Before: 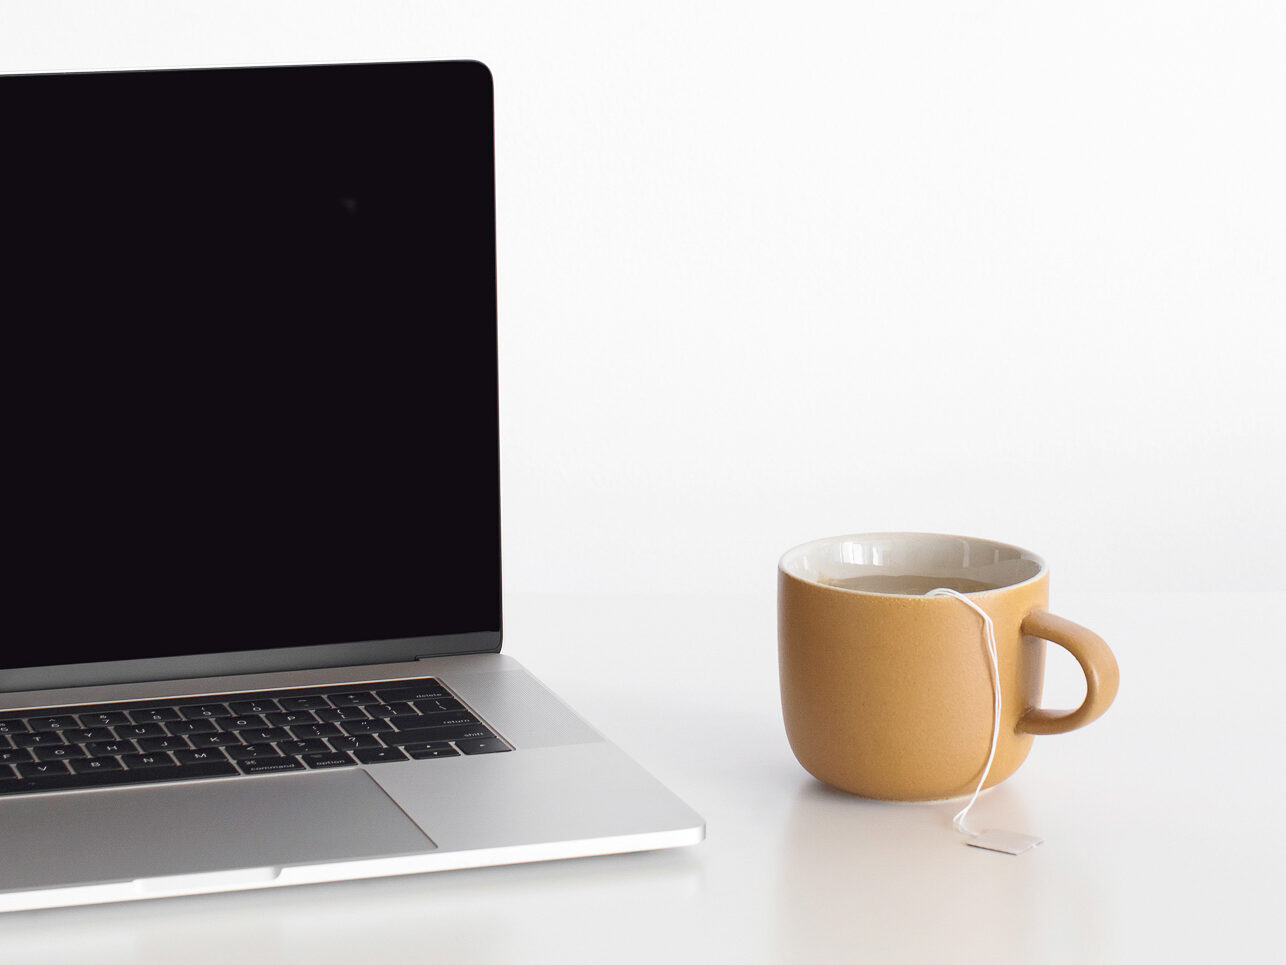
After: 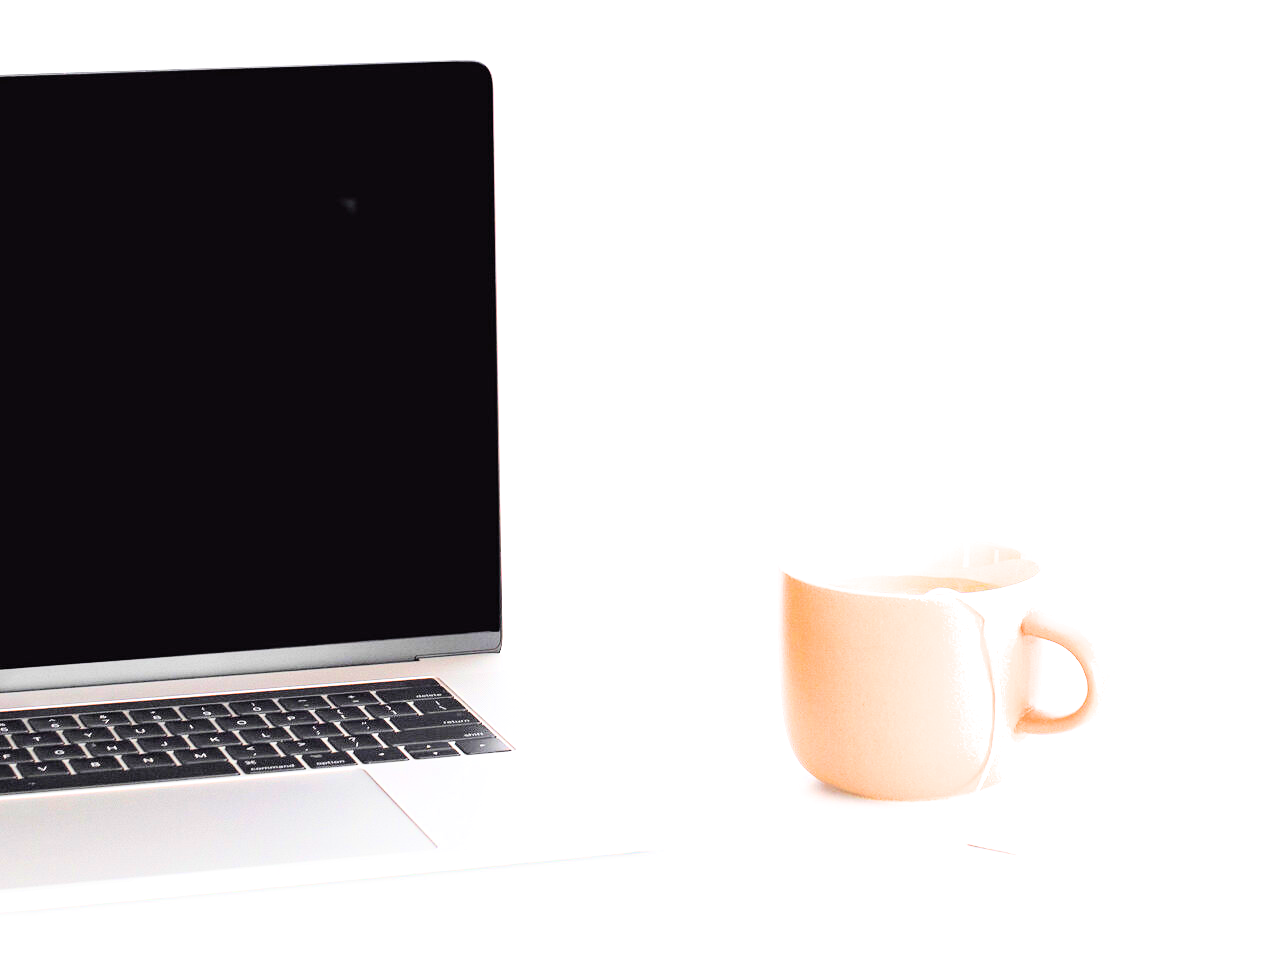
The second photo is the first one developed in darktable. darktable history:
exposure: exposure 2 EV, compensate exposure bias true, compensate highlight preservation false
filmic rgb: black relative exposure -7.65 EV, white relative exposure 4.56 EV, hardness 3.61, color science v6 (2022)
tone equalizer: -8 EV -1.08 EV, -7 EV -1.01 EV, -6 EV -0.867 EV, -5 EV -0.578 EV, -3 EV 0.578 EV, -2 EV 0.867 EV, -1 EV 1.01 EV, +0 EV 1.08 EV, edges refinement/feathering 500, mask exposure compensation -1.57 EV, preserve details no
